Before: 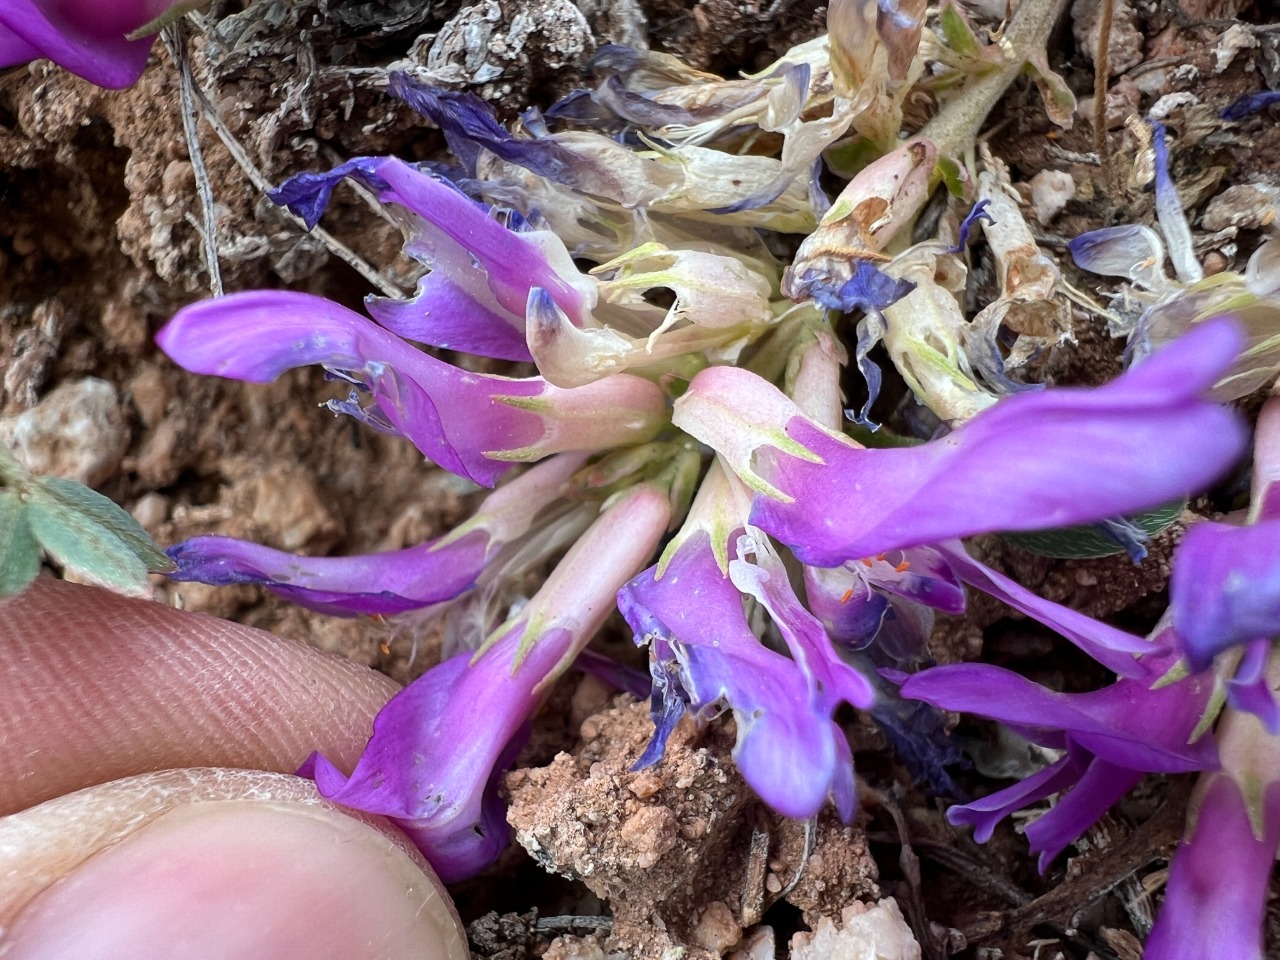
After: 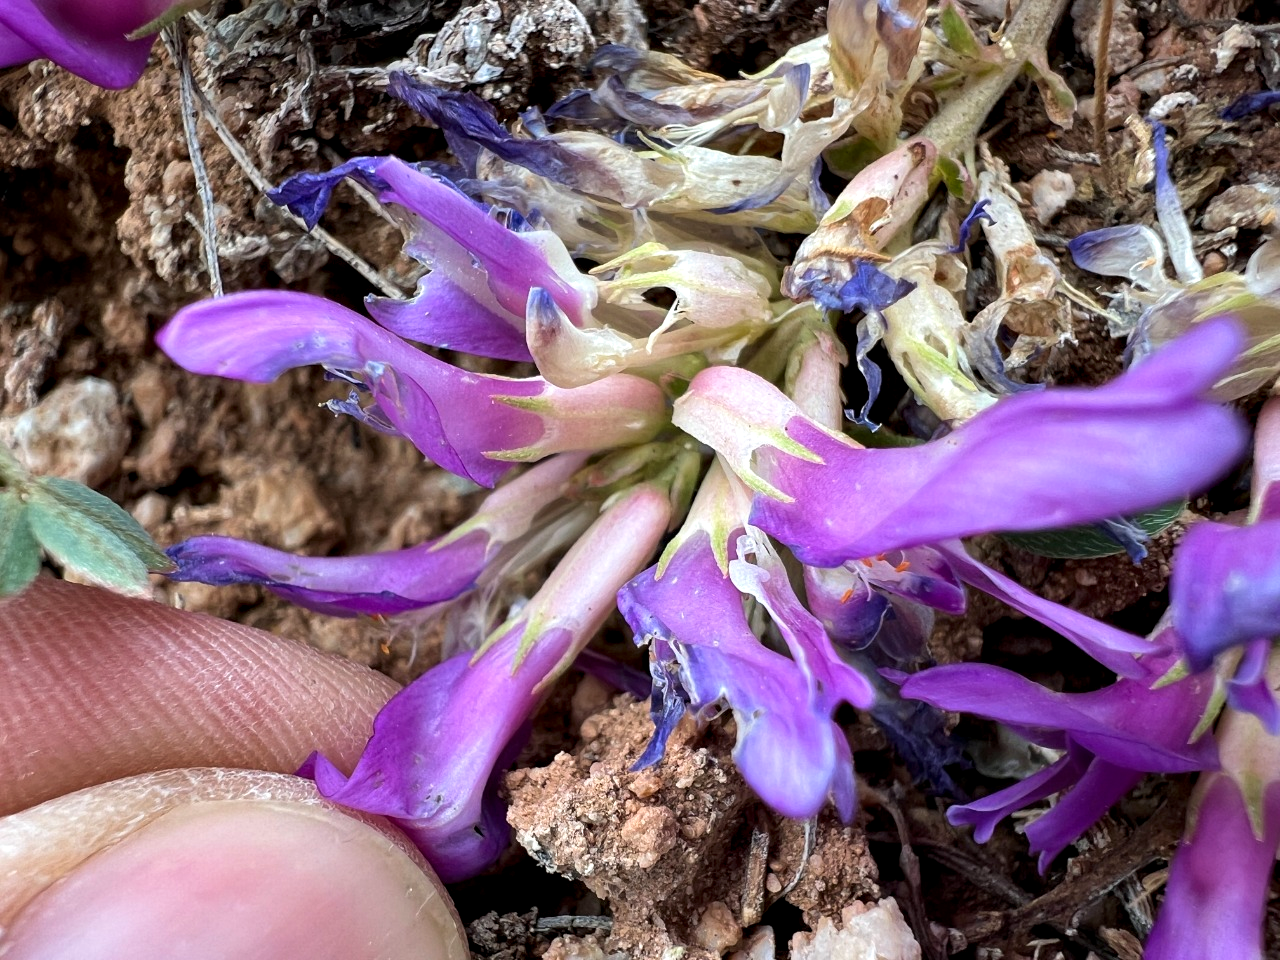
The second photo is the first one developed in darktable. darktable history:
velvia: strength 14.67%
contrast equalizer: y [[0.6 ×6], [0.55 ×6], [0 ×6], [0 ×6], [0 ×6]], mix 0.313
